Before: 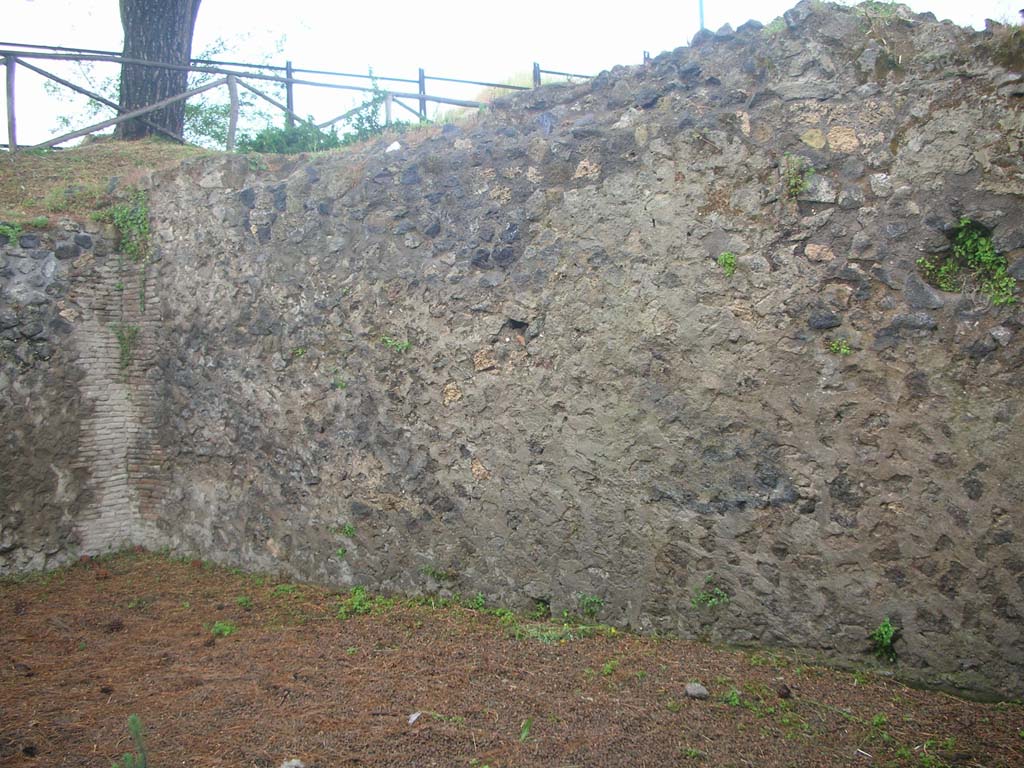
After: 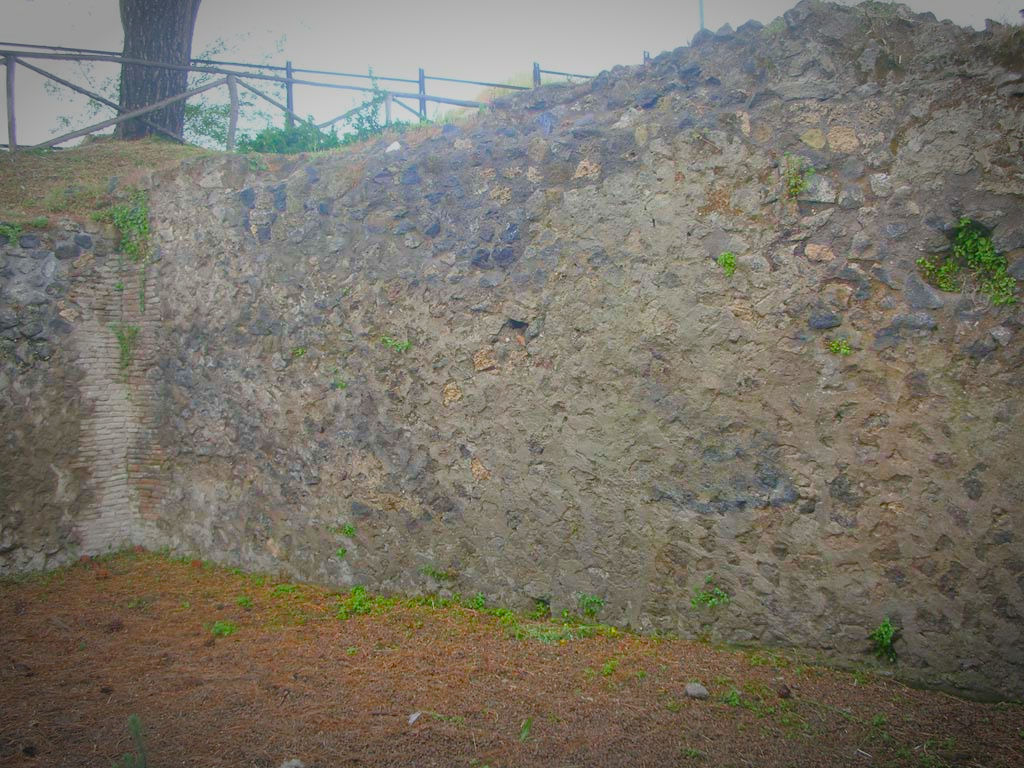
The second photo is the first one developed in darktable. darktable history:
color balance rgb: perceptual saturation grading › global saturation 34.763%, perceptual saturation grading › highlights -29.824%, perceptual saturation grading › shadows 34.669%, global vibrance 24.496%, contrast -25.248%
vignetting: fall-off start 79.62%, width/height ratio 1.326
